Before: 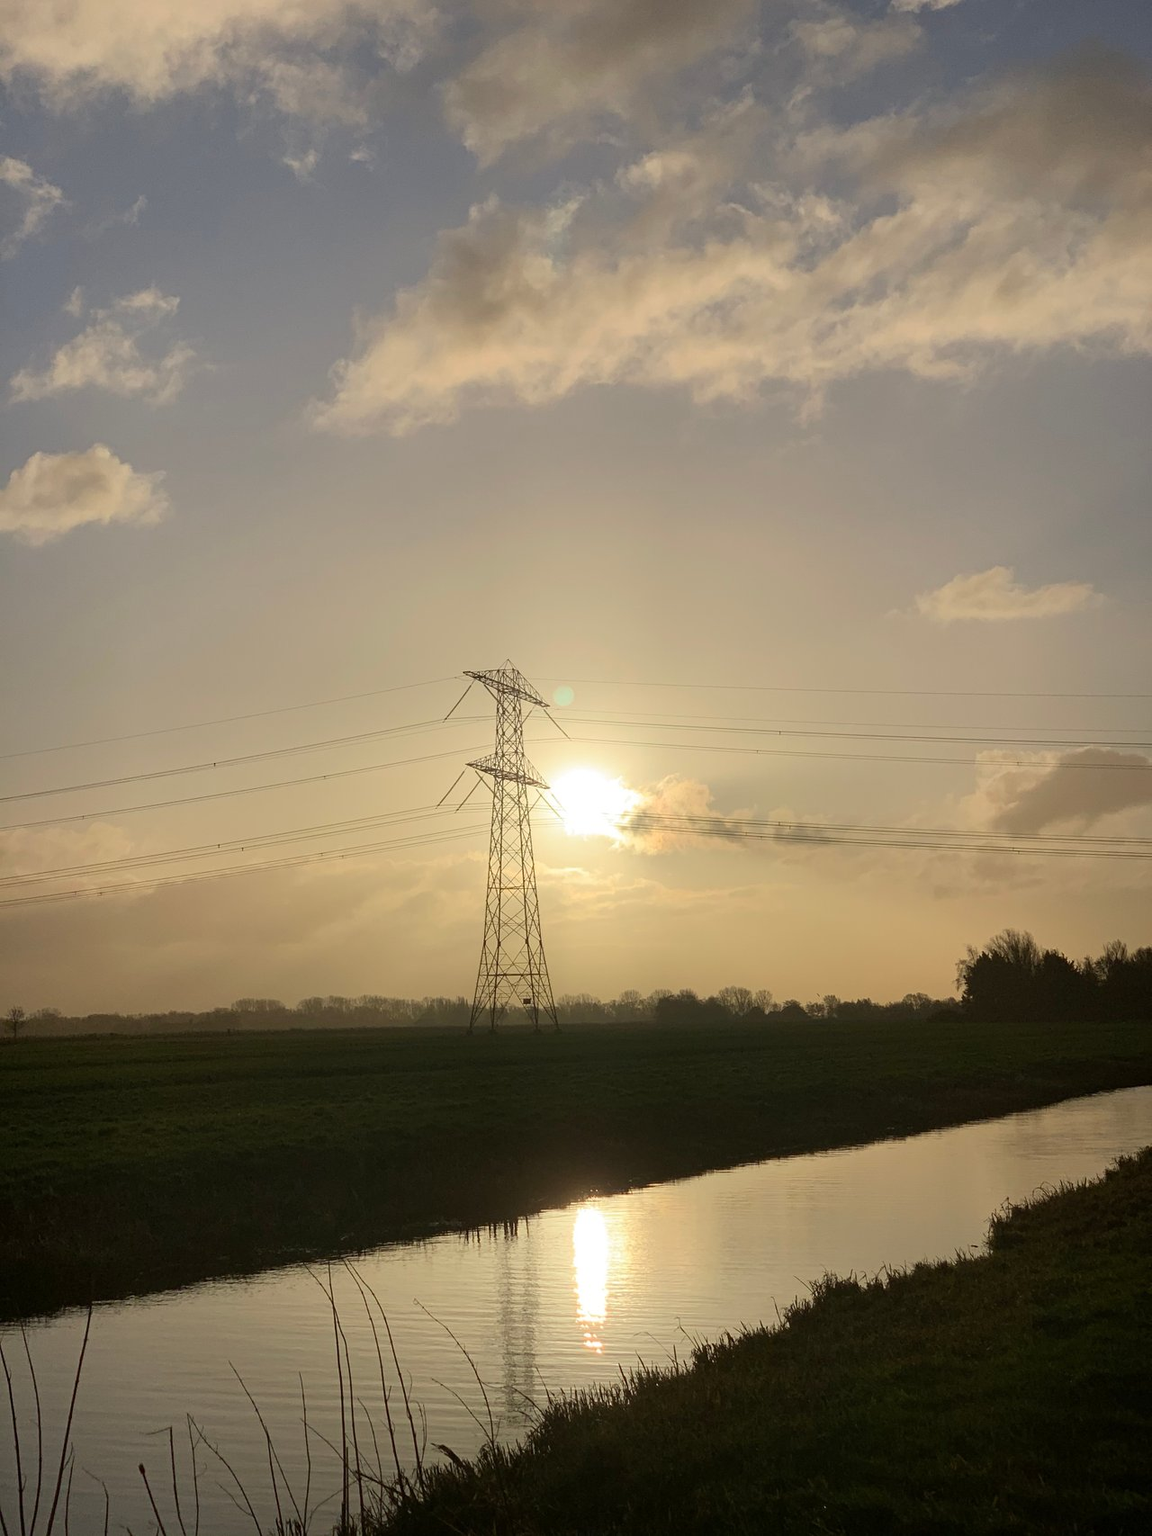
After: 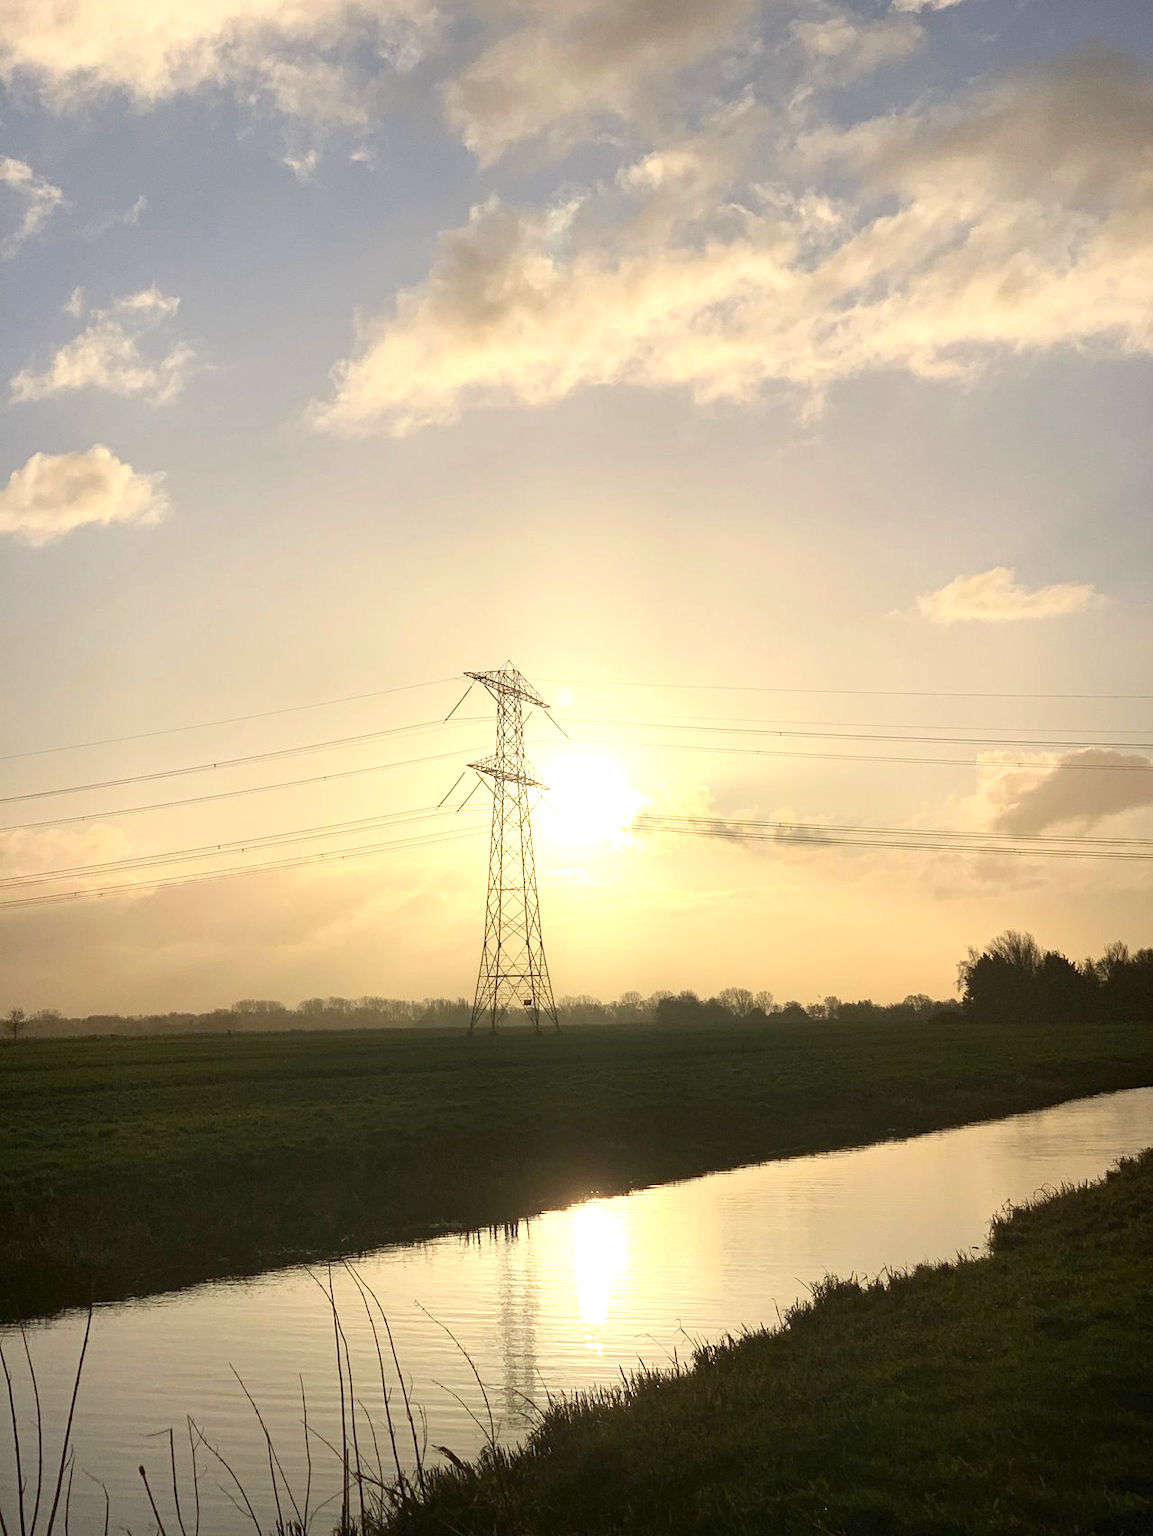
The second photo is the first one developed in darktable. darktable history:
crop: bottom 0.059%
exposure: black level correction 0, exposure 0.951 EV, compensate highlight preservation false
